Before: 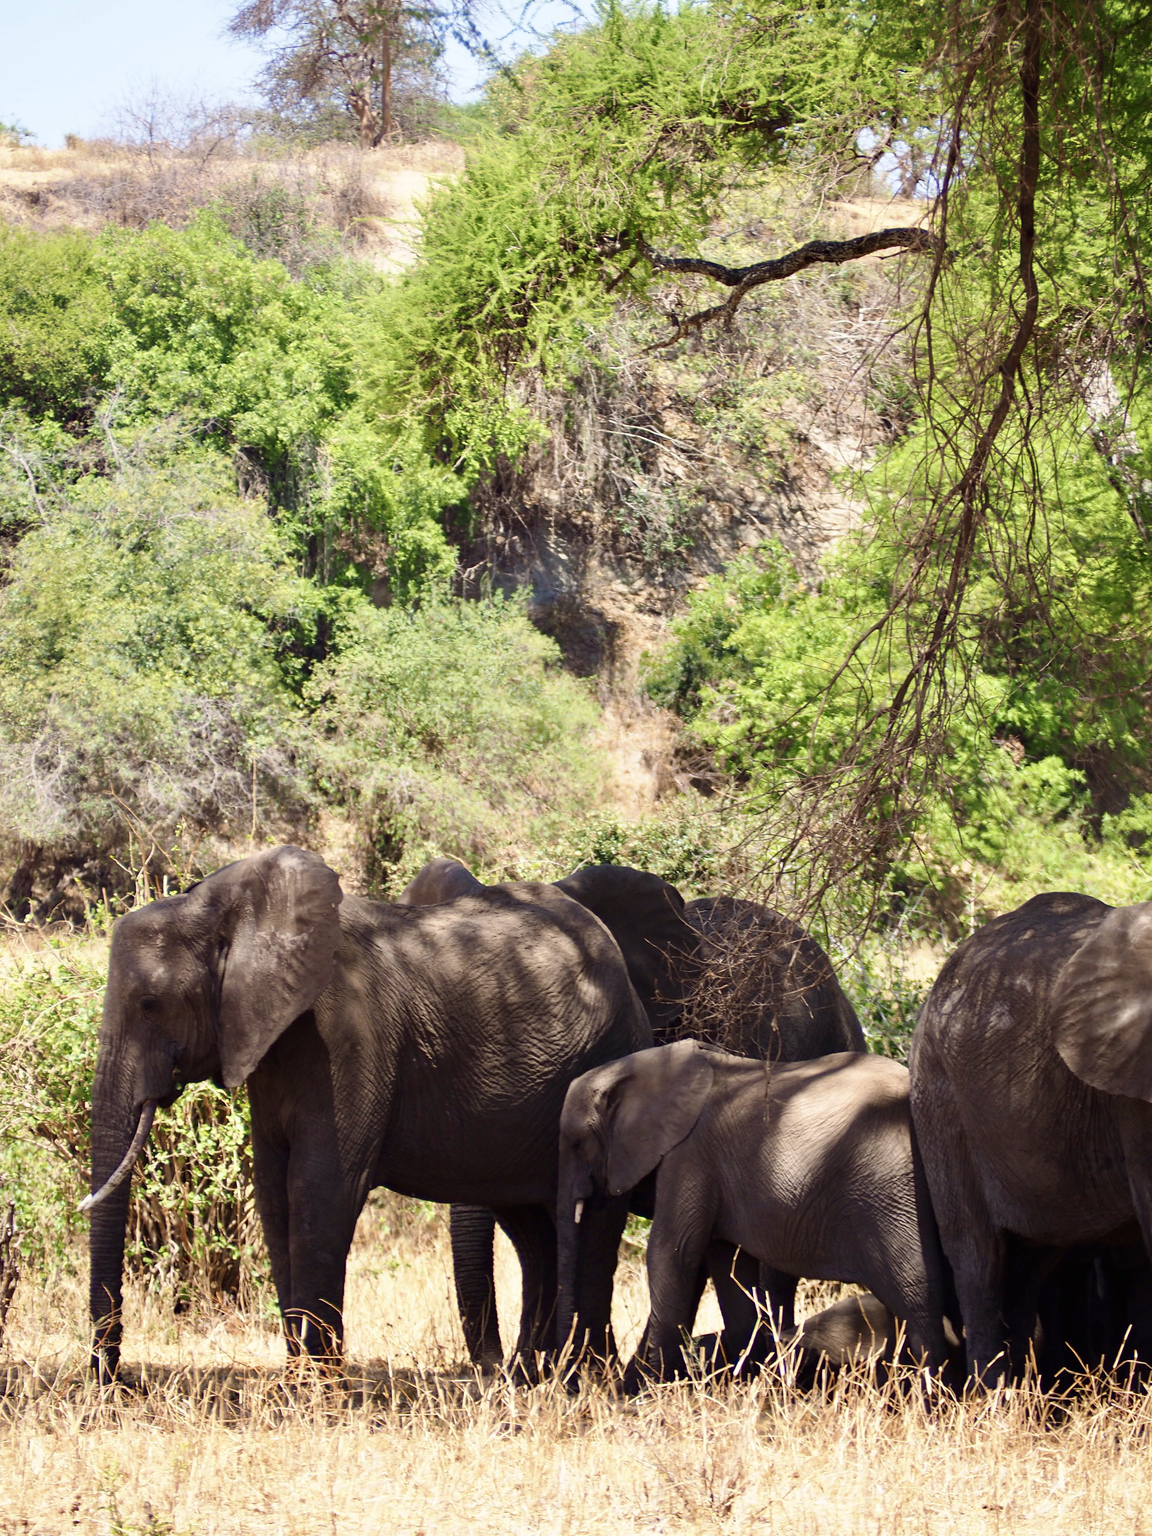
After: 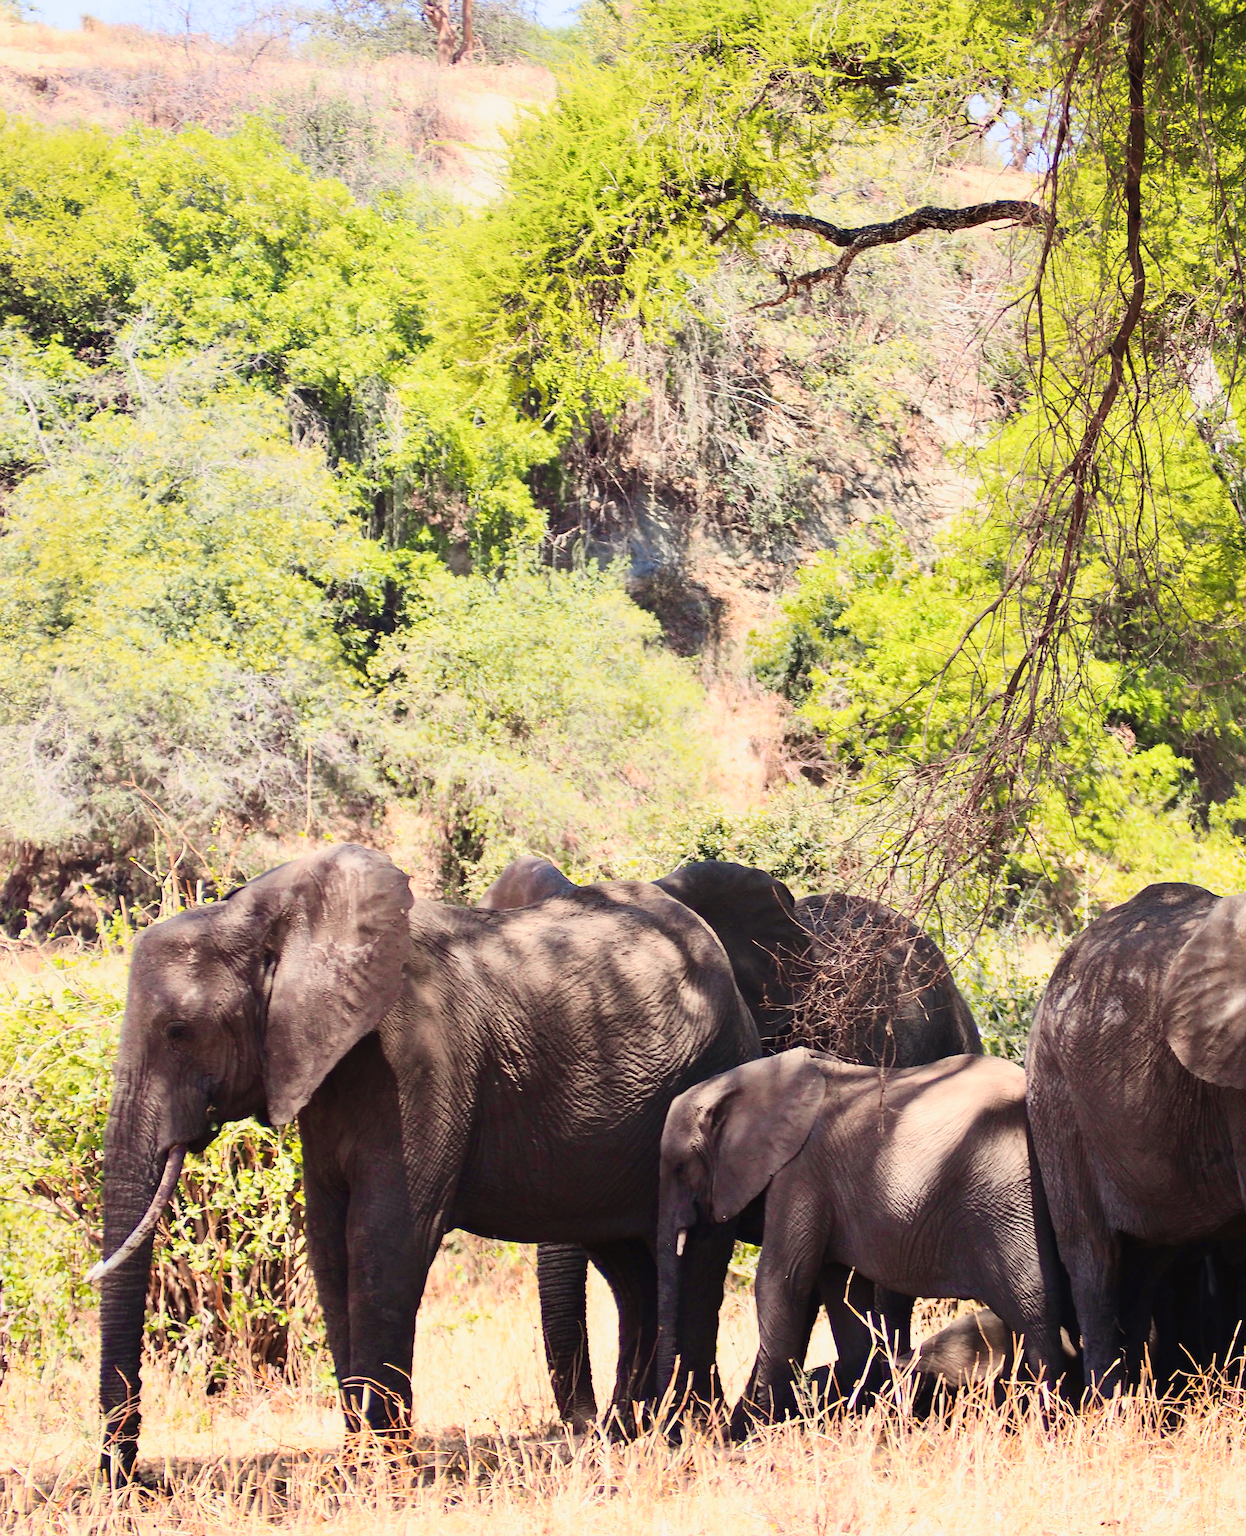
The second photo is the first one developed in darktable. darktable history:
rotate and perspective: rotation -0.013°, lens shift (vertical) -0.027, lens shift (horizontal) 0.178, crop left 0.016, crop right 0.989, crop top 0.082, crop bottom 0.918
contrast brightness saturation: contrast 0.14, brightness 0.21
exposure: black level correction -0.001, exposure 0.08 EV, compensate highlight preservation false
sharpen: on, module defaults
tone curve: curves: ch0 [(0, 0) (0.087, 0.054) (0.281, 0.245) (0.506, 0.526) (0.8, 0.824) (0.994, 0.955)]; ch1 [(0, 0) (0.27, 0.195) (0.406, 0.435) (0.452, 0.474) (0.495, 0.5) (0.514, 0.508) (0.563, 0.584) (0.654, 0.689) (1, 1)]; ch2 [(0, 0) (0.269, 0.299) (0.459, 0.441) (0.498, 0.499) (0.523, 0.52) (0.551, 0.549) (0.633, 0.625) (0.659, 0.681) (0.718, 0.764) (1, 1)], color space Lab, independent channels, preserve colors none
